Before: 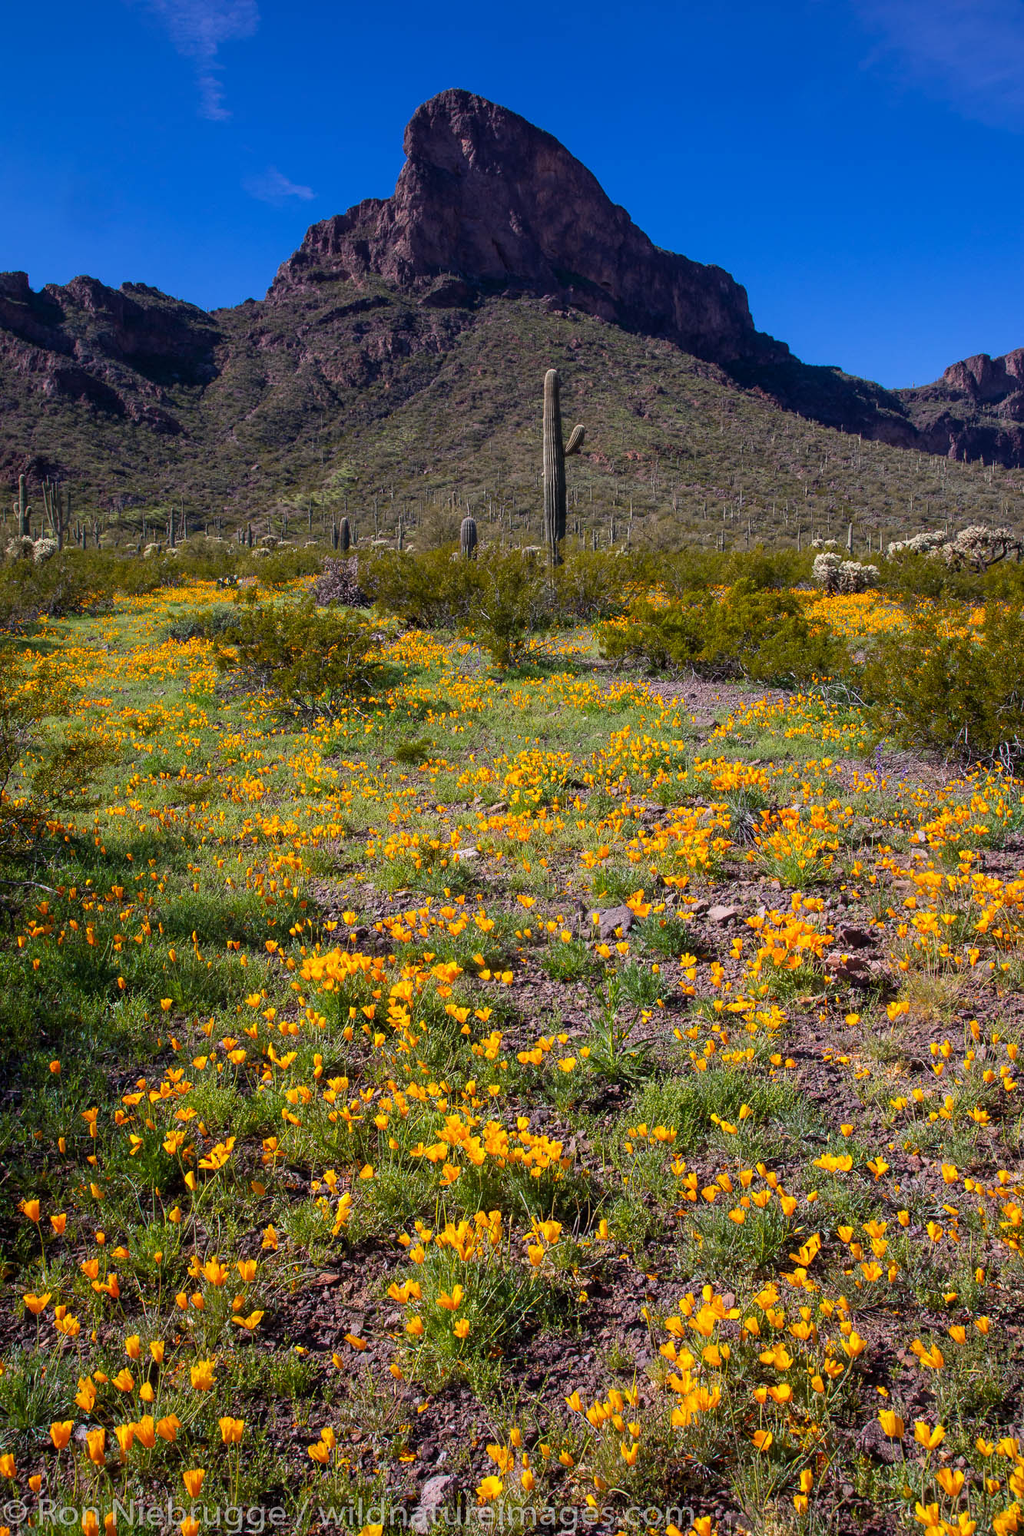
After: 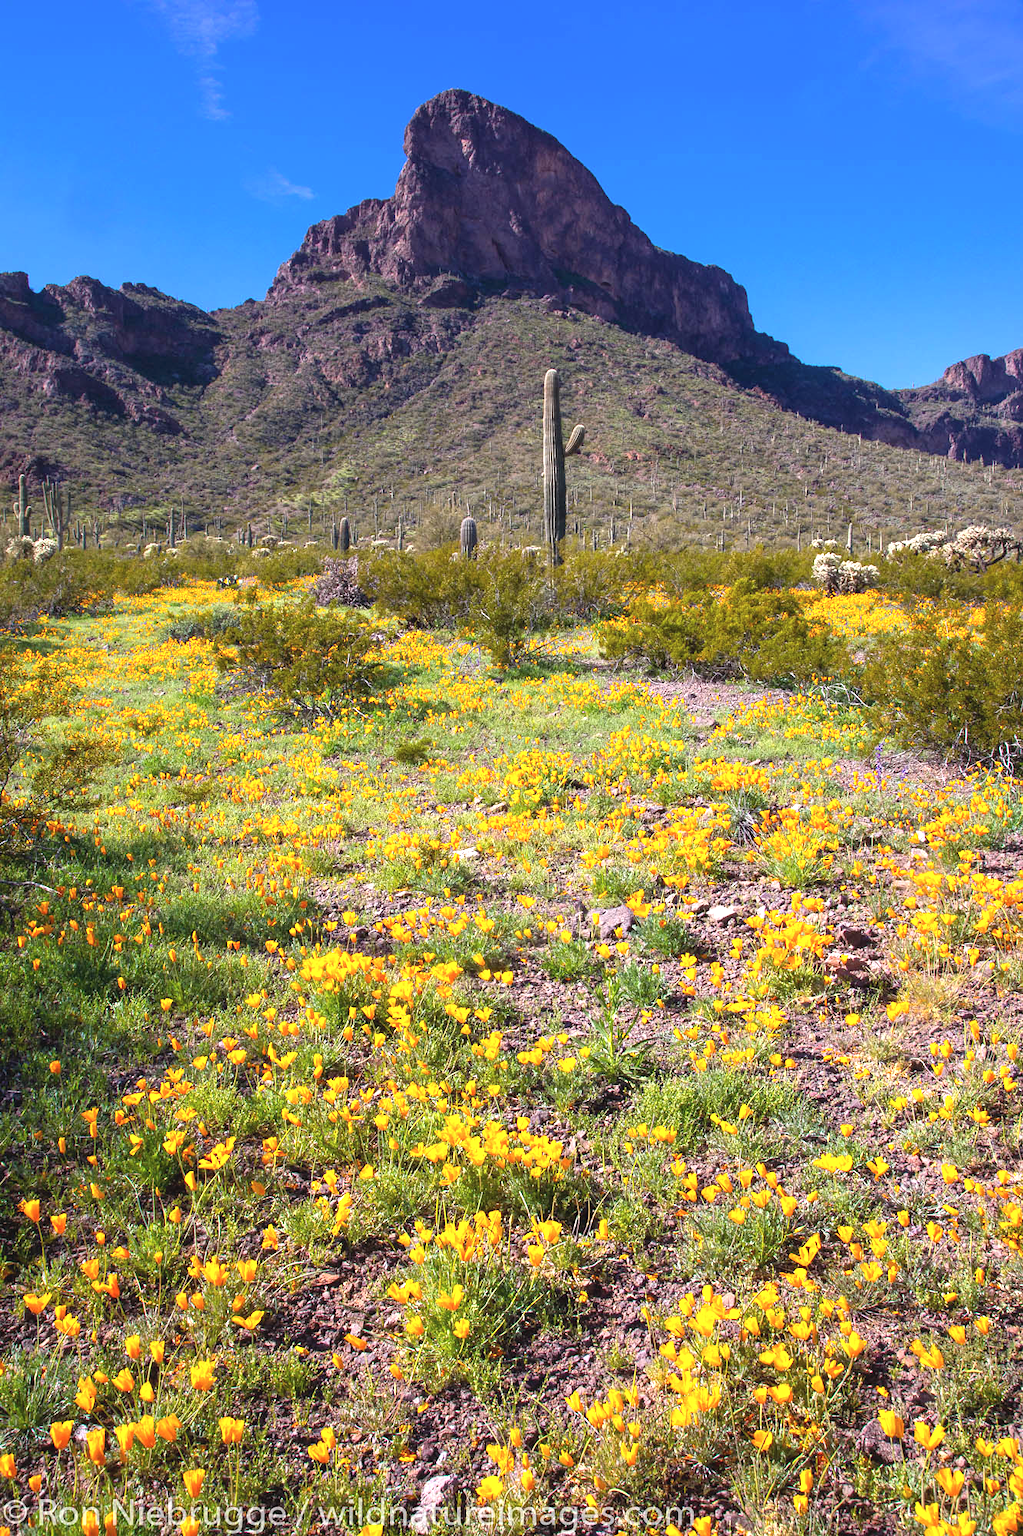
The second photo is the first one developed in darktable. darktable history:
contrast brightness saturation: contrast -0.098, saturation -0.088
tone equalizer: on, module defaults
exposure: black level correction 0, exposure 1.199 EV, compensate highlight preservation false
